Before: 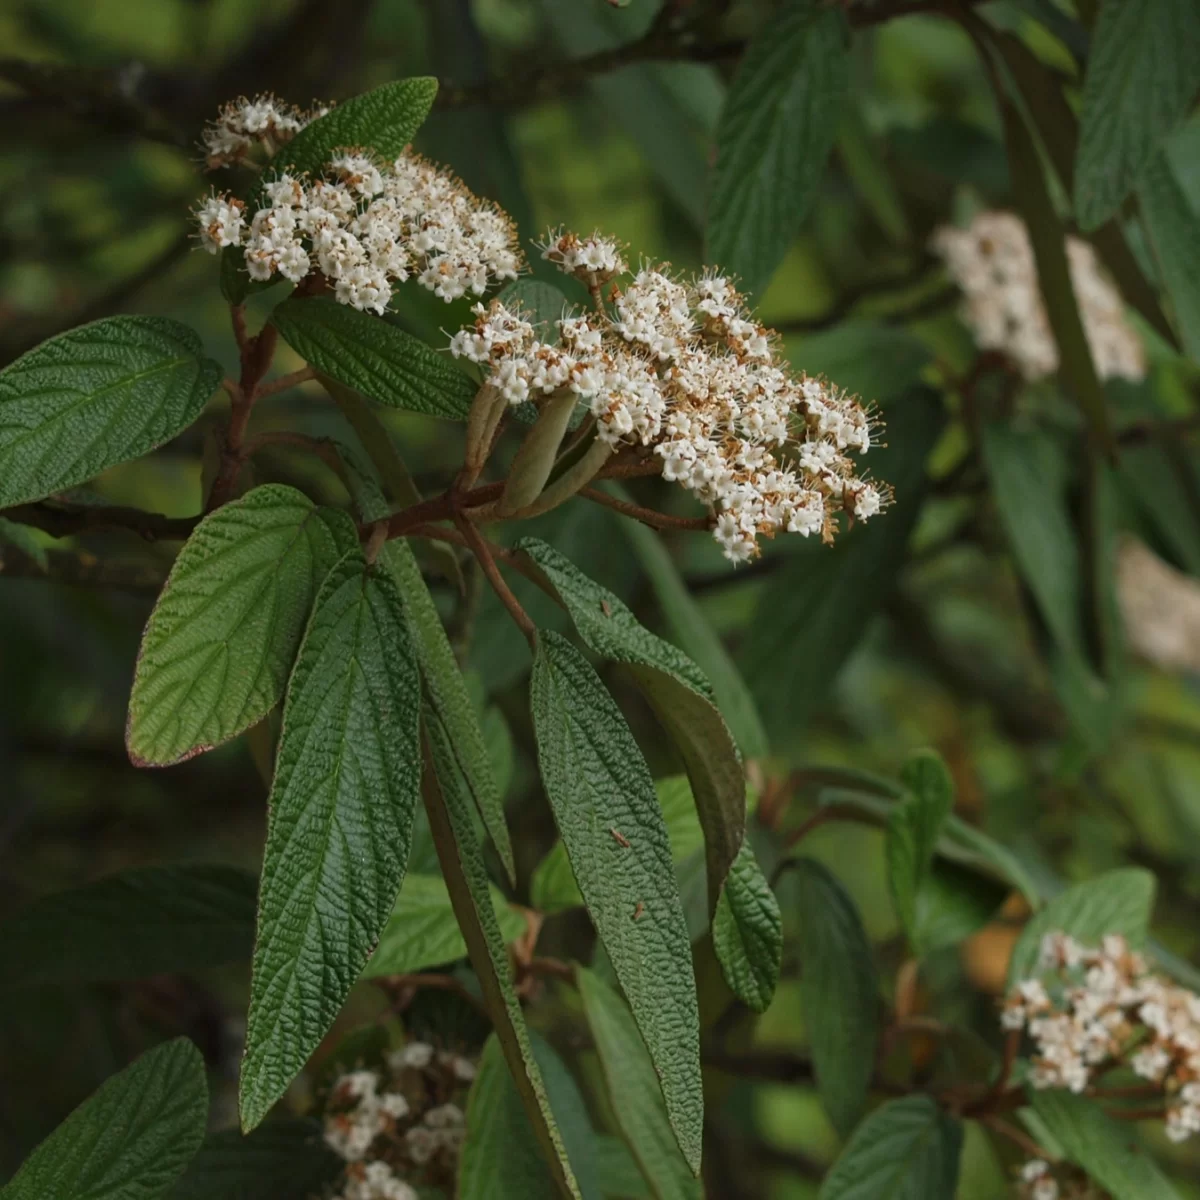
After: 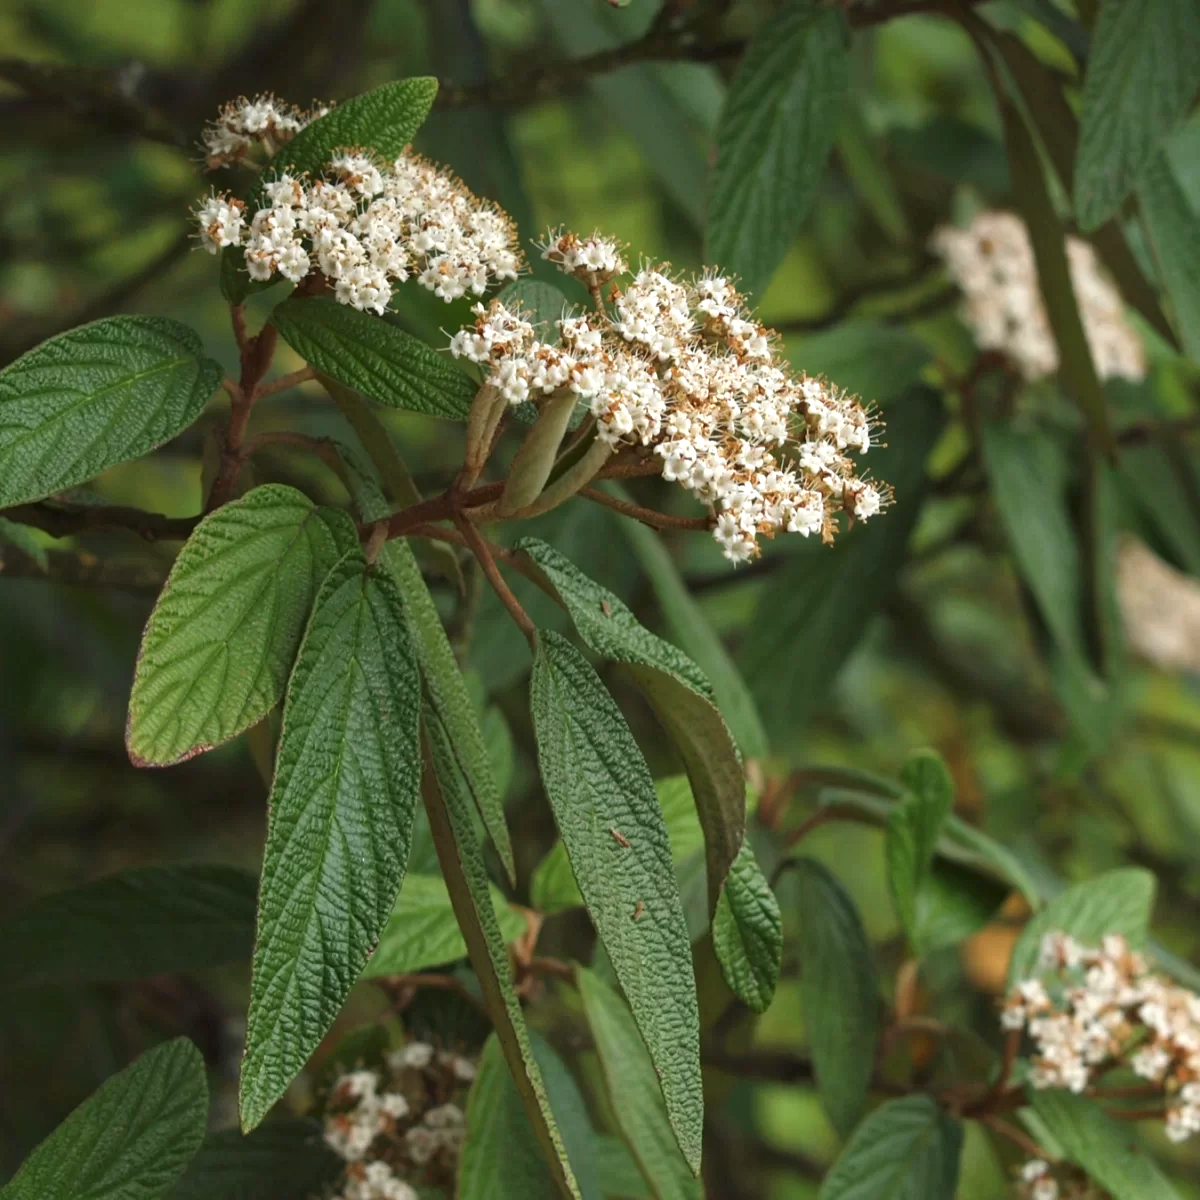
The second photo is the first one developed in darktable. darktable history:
tone equalizer: edges refinement/feathering 500, mask exposure compensation -1.57 EV, preserve details no
exposure: black level correction 0, exposure 0.702 EV, compensate highlight preservation false
